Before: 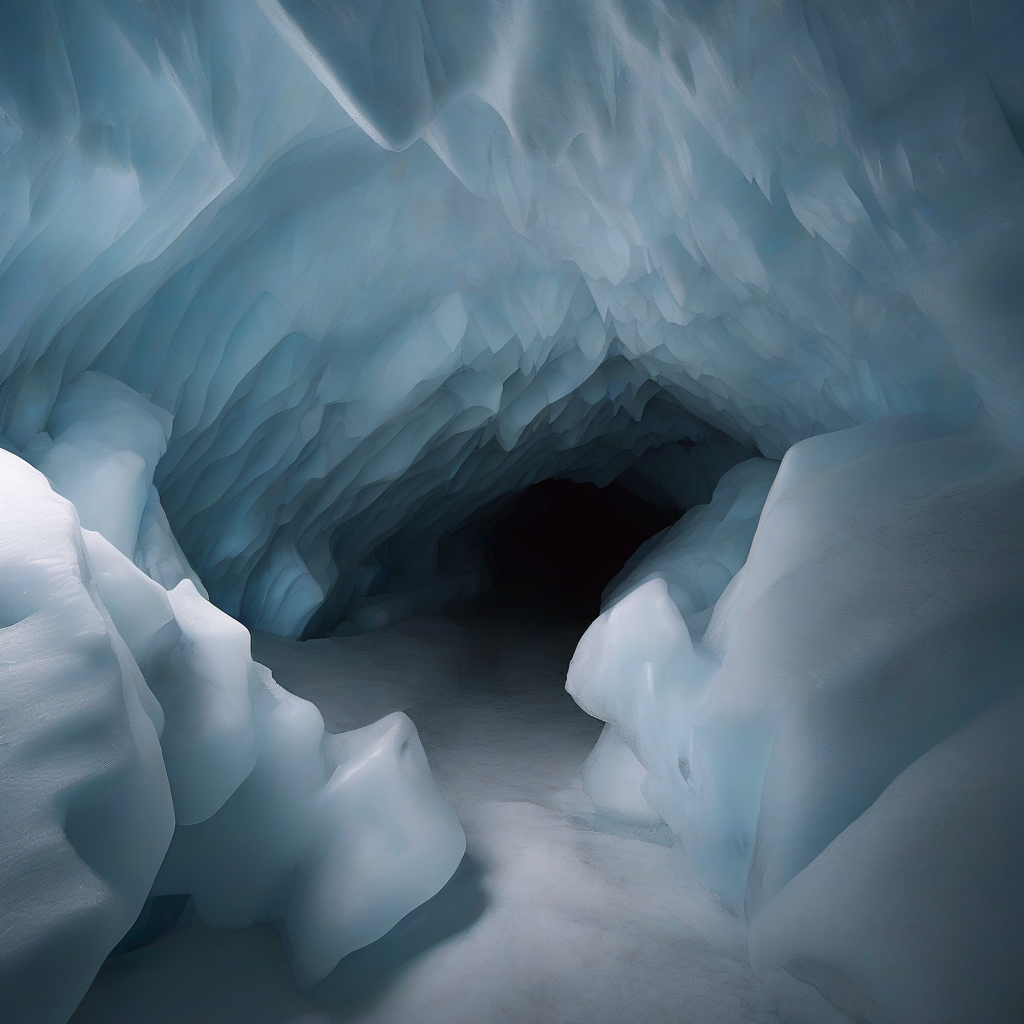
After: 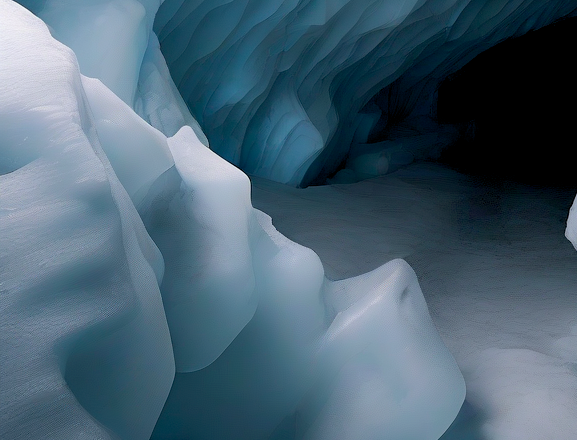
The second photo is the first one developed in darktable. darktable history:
shadows and highlights: shadows 30.16
crop: top 44.292%, right 43.636%, bottom 12.707%
color balance rgb: global offset › luminance -0.871%, perceptual saturation grading › global saturation 14.584%, global vibrance 20%
base curve: preserve colors none
